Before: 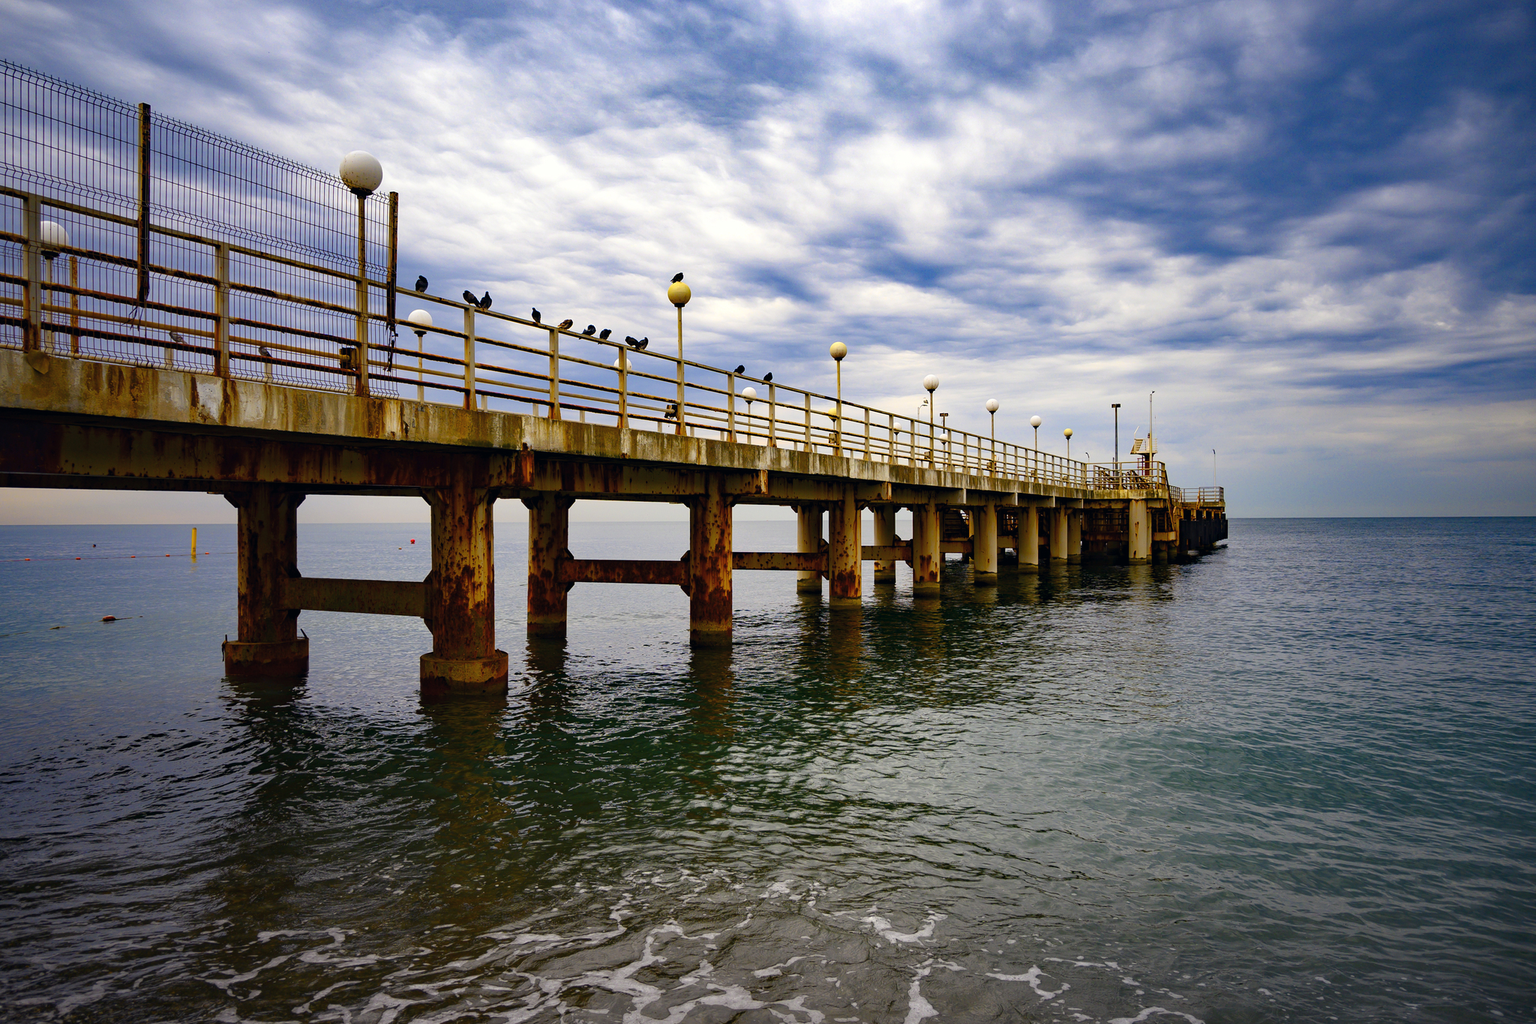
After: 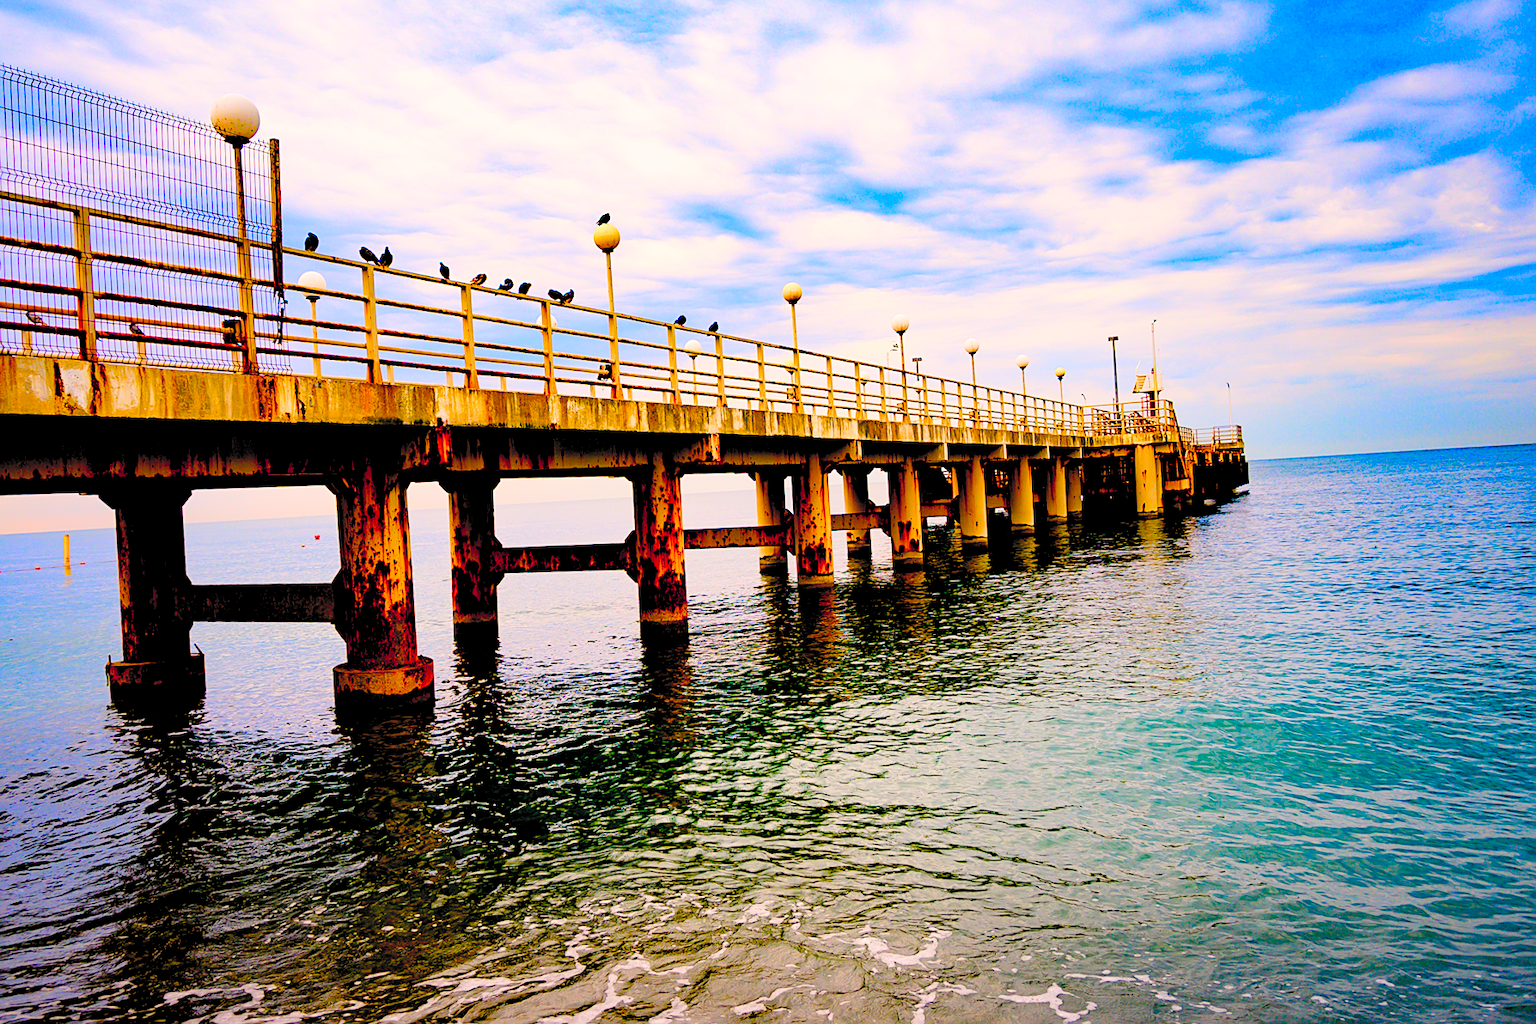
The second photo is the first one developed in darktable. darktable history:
filmic rgb: black relative exposure -7.65 EV, white relative exposure 4.56 EV, hardness 3.61, color science v5 (2021), iterations of high-quality reconstruction 0, contrast in shadows safe, contrast in highlights safe
levels: levels [0.008, 0.318, 0.836]
crop and rotate: angle 3.07°, left 5.746%, top 5.701%
sharpen: on, module defaults
color balance rgb: highlights gain › chroma 2.399%, highlights gain › hue 34.89°, global offset › luminance -0.897%, linear chroma grading › global chroma 15.193%, perceptual saturation grading › global saturation 27.584%, perceptual saturation grading › highlights -25.403%, perceptual saturation grading › shadows 24.877%, global vibrance 20%
